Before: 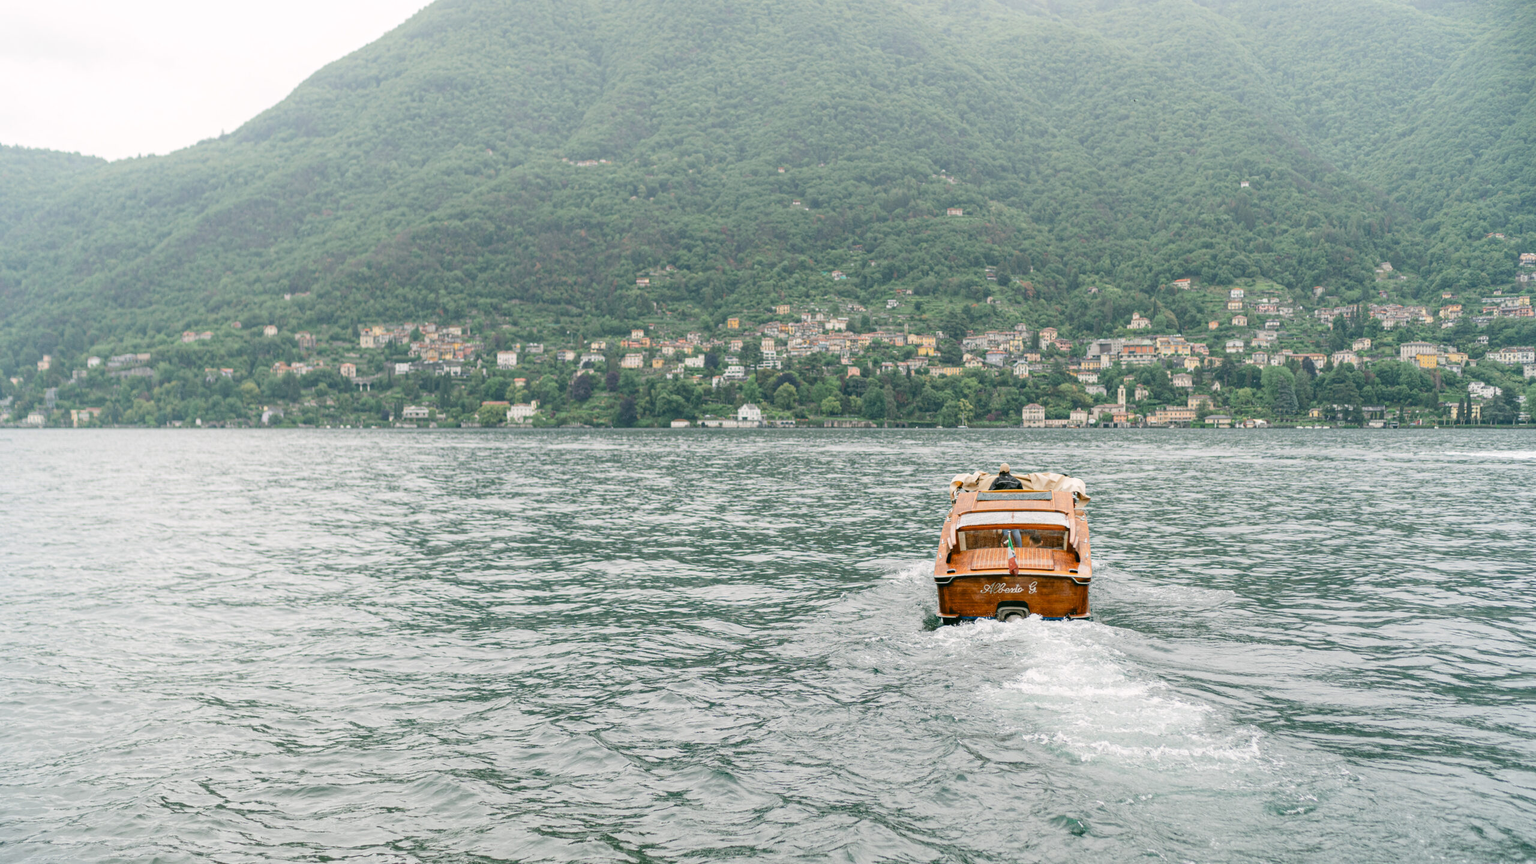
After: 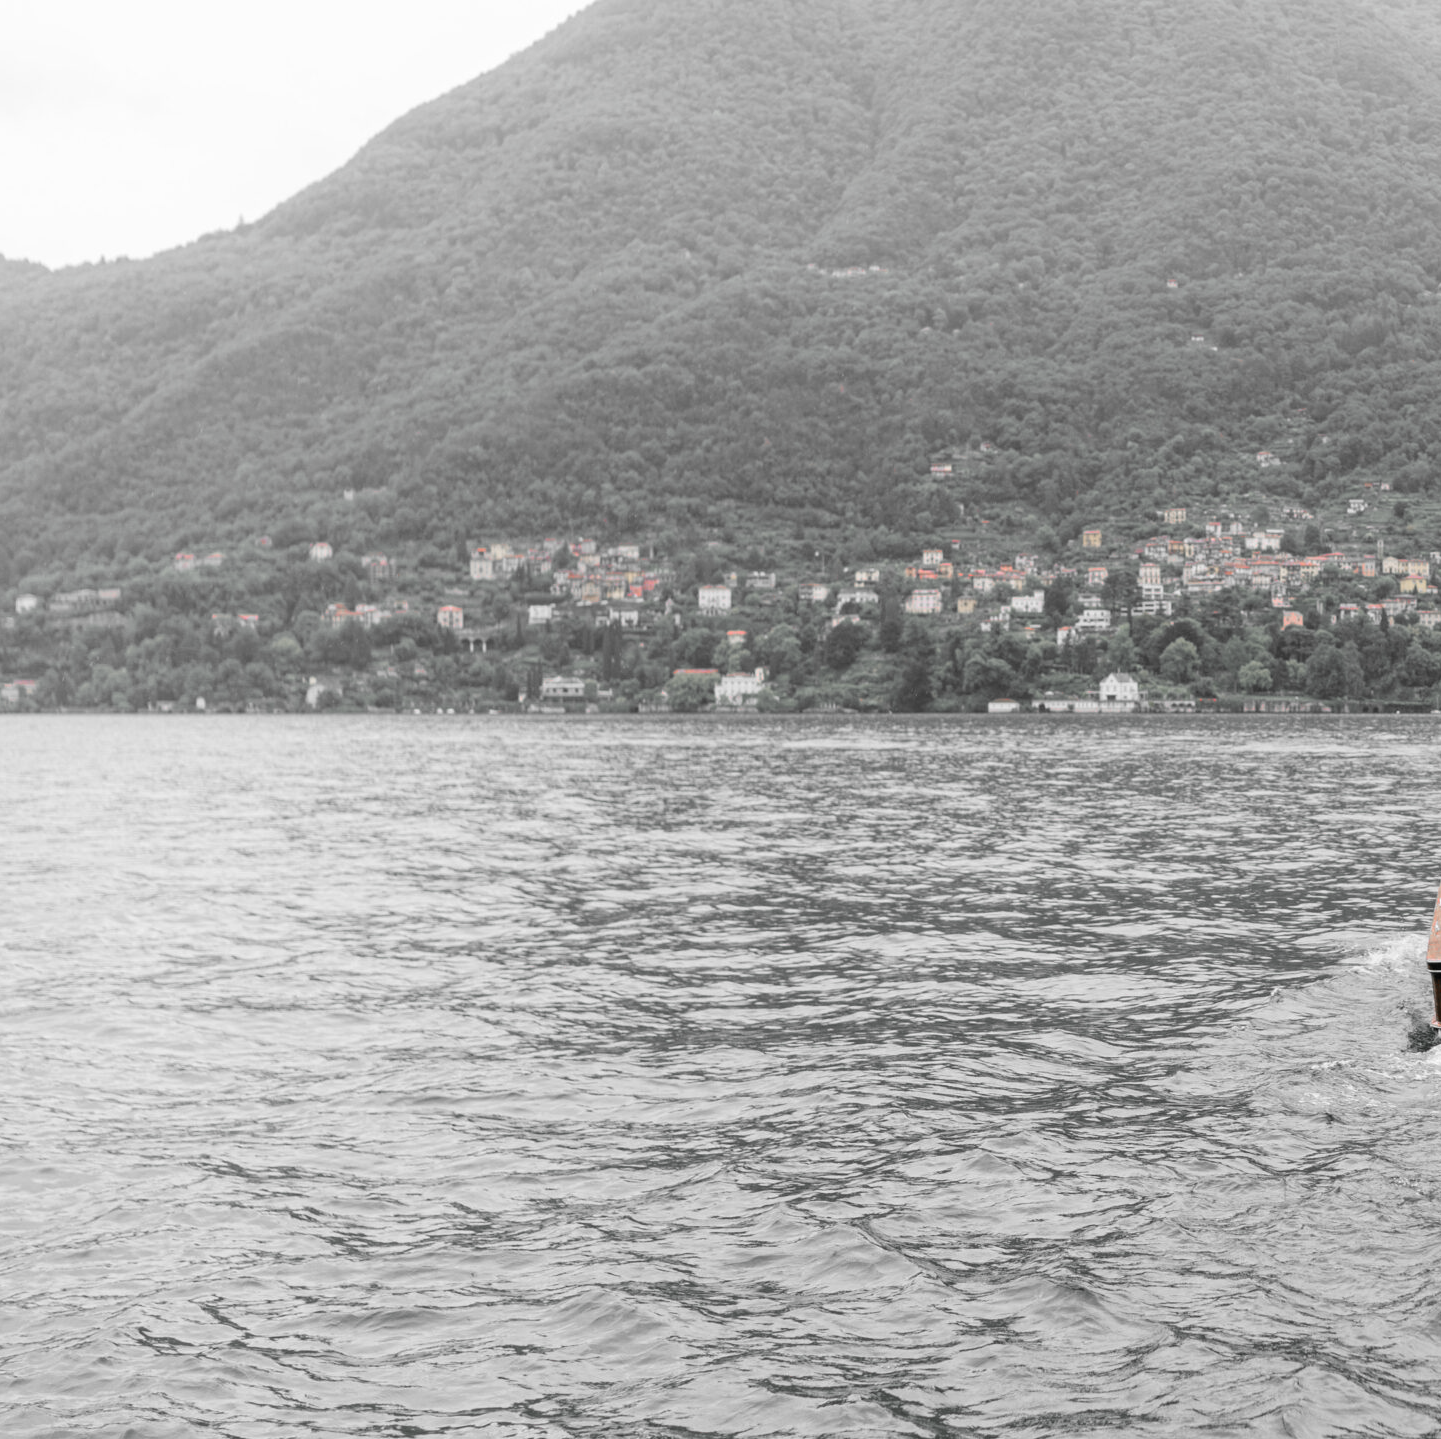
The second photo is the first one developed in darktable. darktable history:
white balance: red 0.974, blue 1.044
crop: left 5.114%, right 38.589%
color zones: curves: ch1 [(0, 0.831) (0.08, 0.771) (0.157, 0.268) (0.241, 0.207) (0.562, -0.005) (0.714, -0.013) (0.876, 0.01) (1, 0.831)]
